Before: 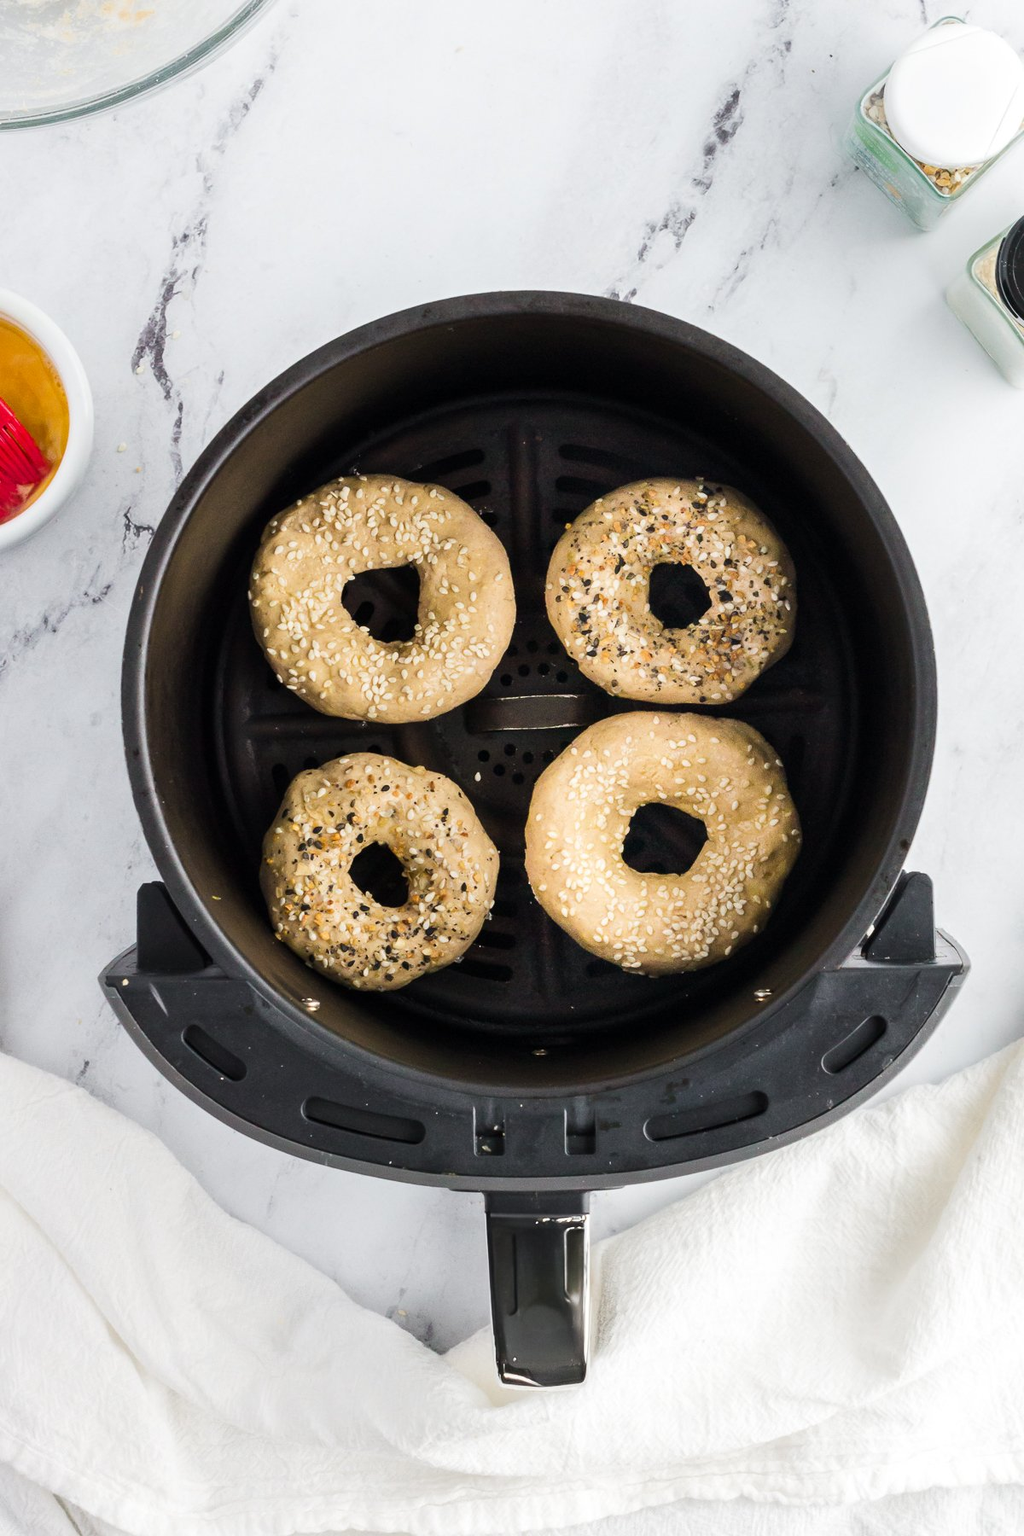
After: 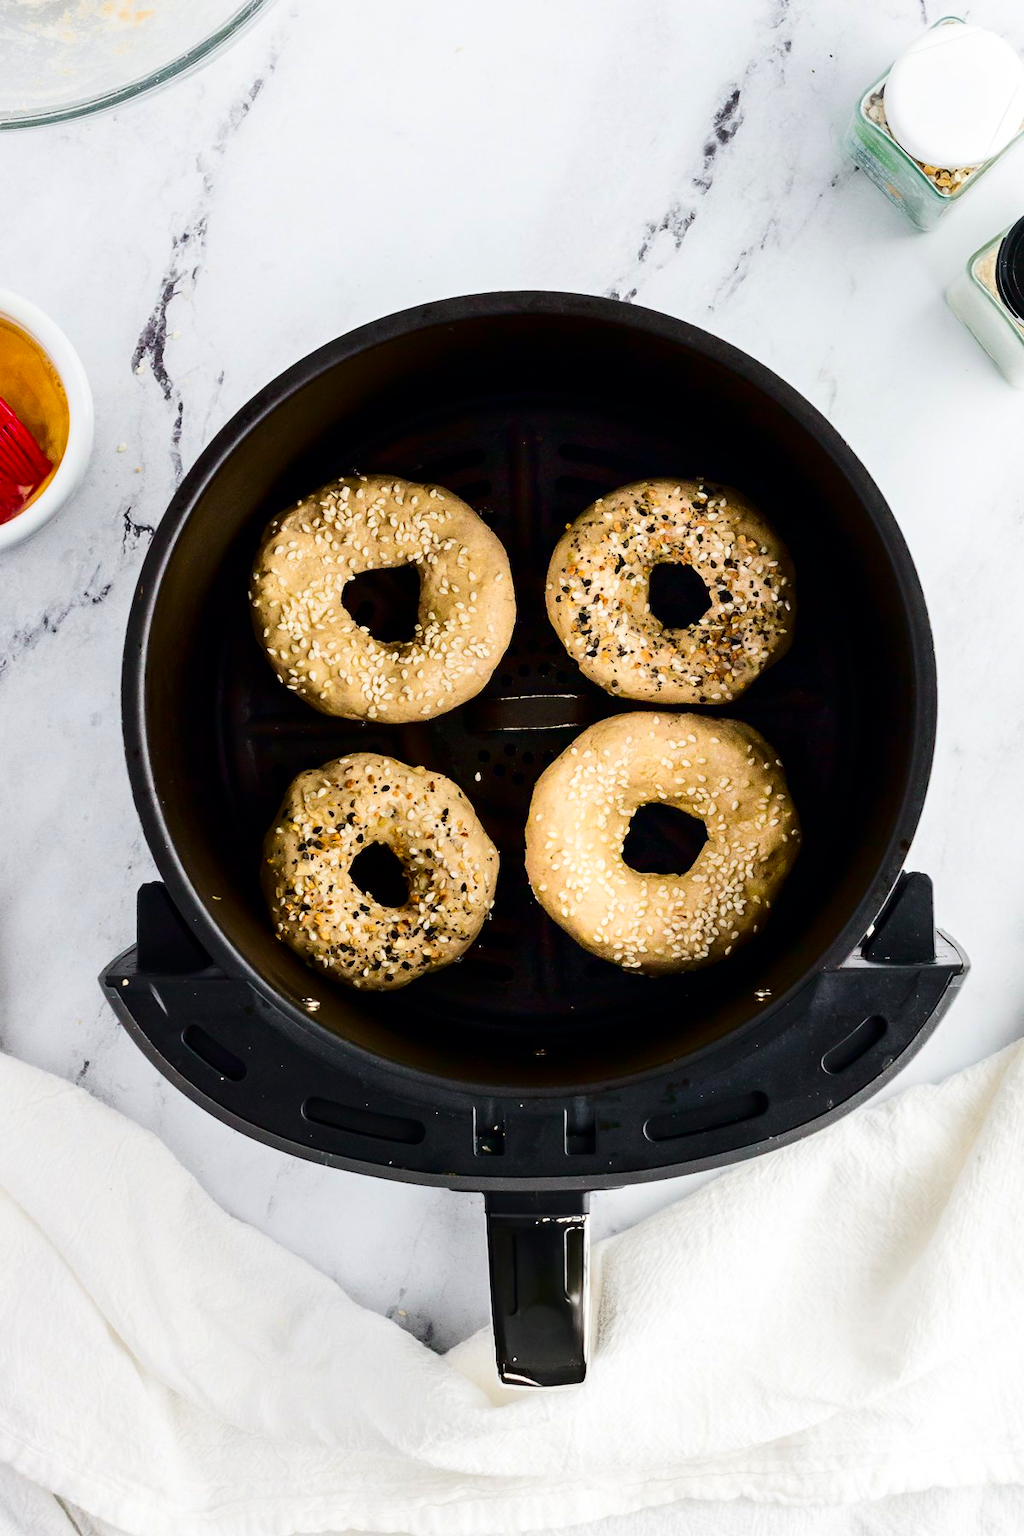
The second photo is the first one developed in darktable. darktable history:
contrast brightness saturation: contrast 0.223, brightness -0.192, saturation 0.239
